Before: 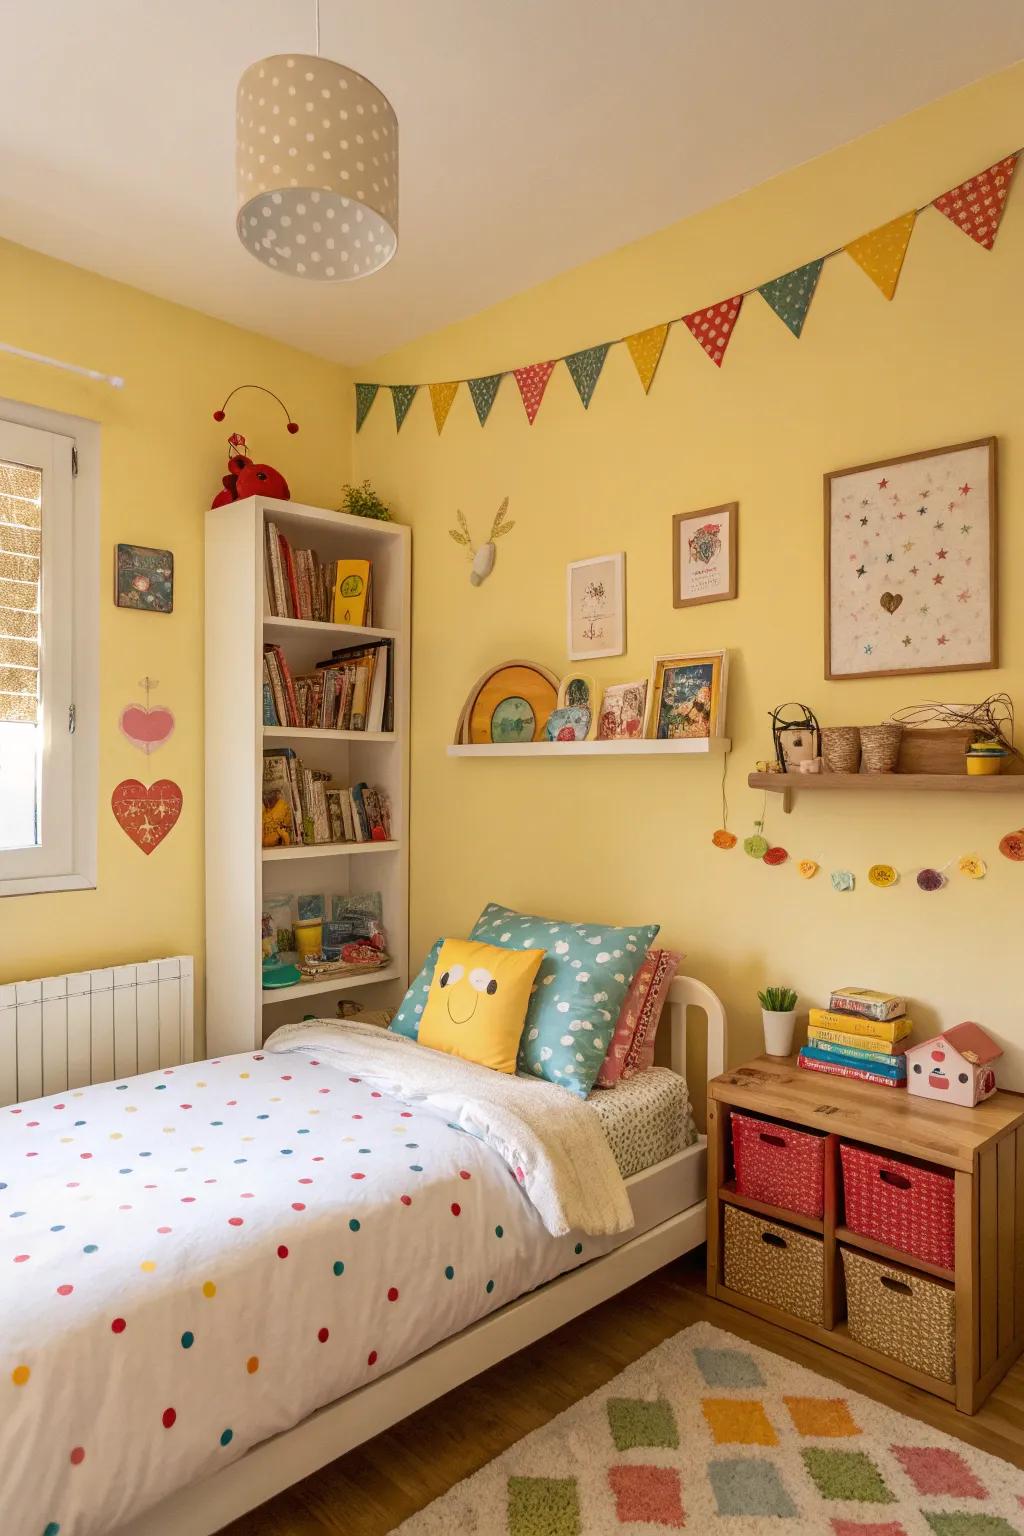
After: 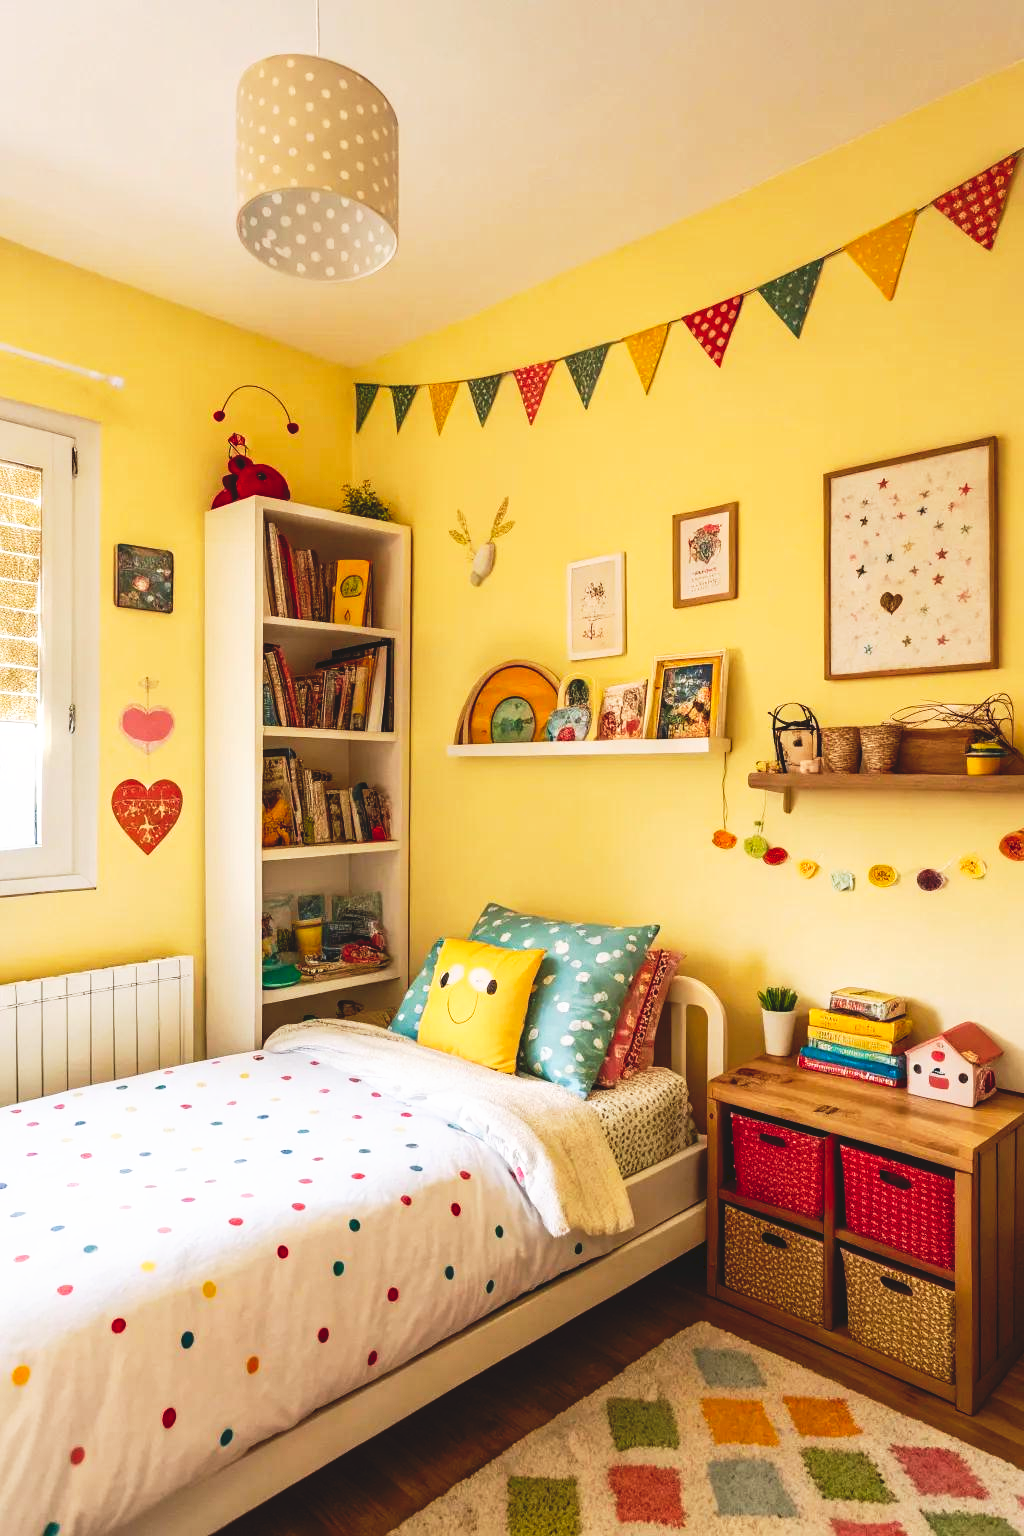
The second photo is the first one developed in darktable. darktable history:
tone equalizer: on, module defaults
tone curve: curves: ch0 [(0, 0) (0.003, 0.082) (0.011, 0.082) (0.025, 0.088) (0.044, 0.088) (0.069, 0.093) (0.1, 0.101) (0.136, 0.109) (0.177, 0.129) (0.224, 0.155) (0.277, 0.214) (0.335, 0.289) (0.399, 0.378) (0.468, 0.476) (0.543, 0.589) (0.623, 0.713) (0.709, 0.826) (0.801, 0.908) (0.898, 0.98) (1, 1)], preserve colors none
